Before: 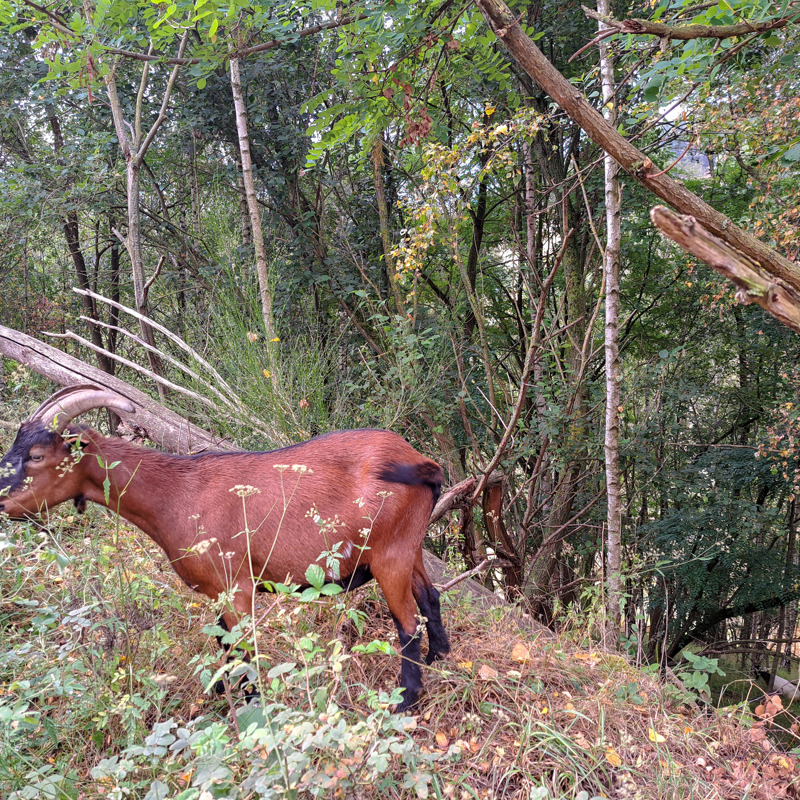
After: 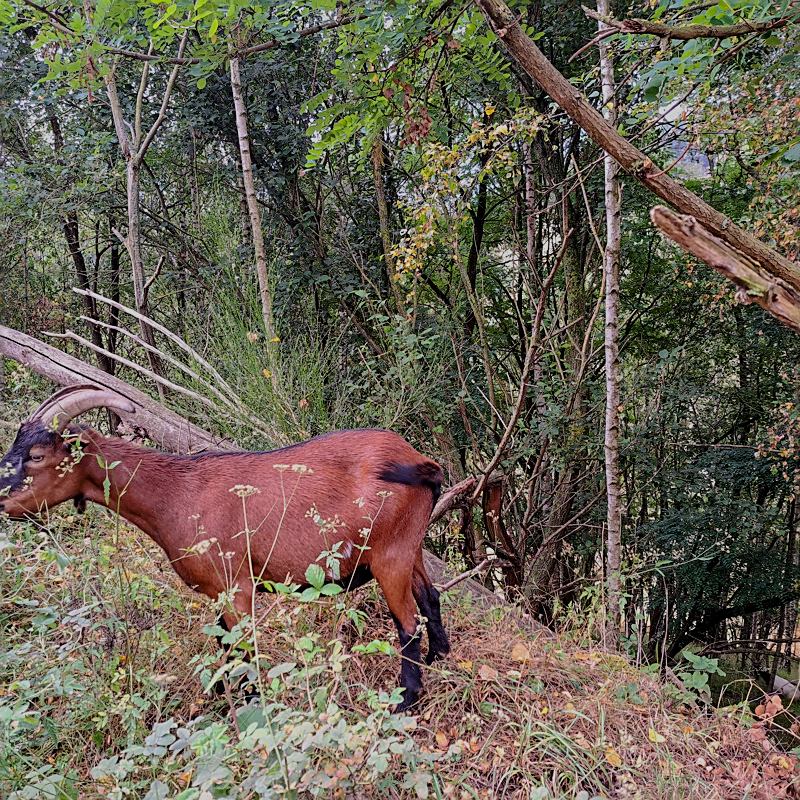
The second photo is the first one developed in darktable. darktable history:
sharpen: on, module defaults
contrast brightness saturation: brightness -0.09
filmic rgb: black relative exposure -7.48 EV, white relative exposure 4.83 EV, hardness 3.4, color science v6 (2022)
